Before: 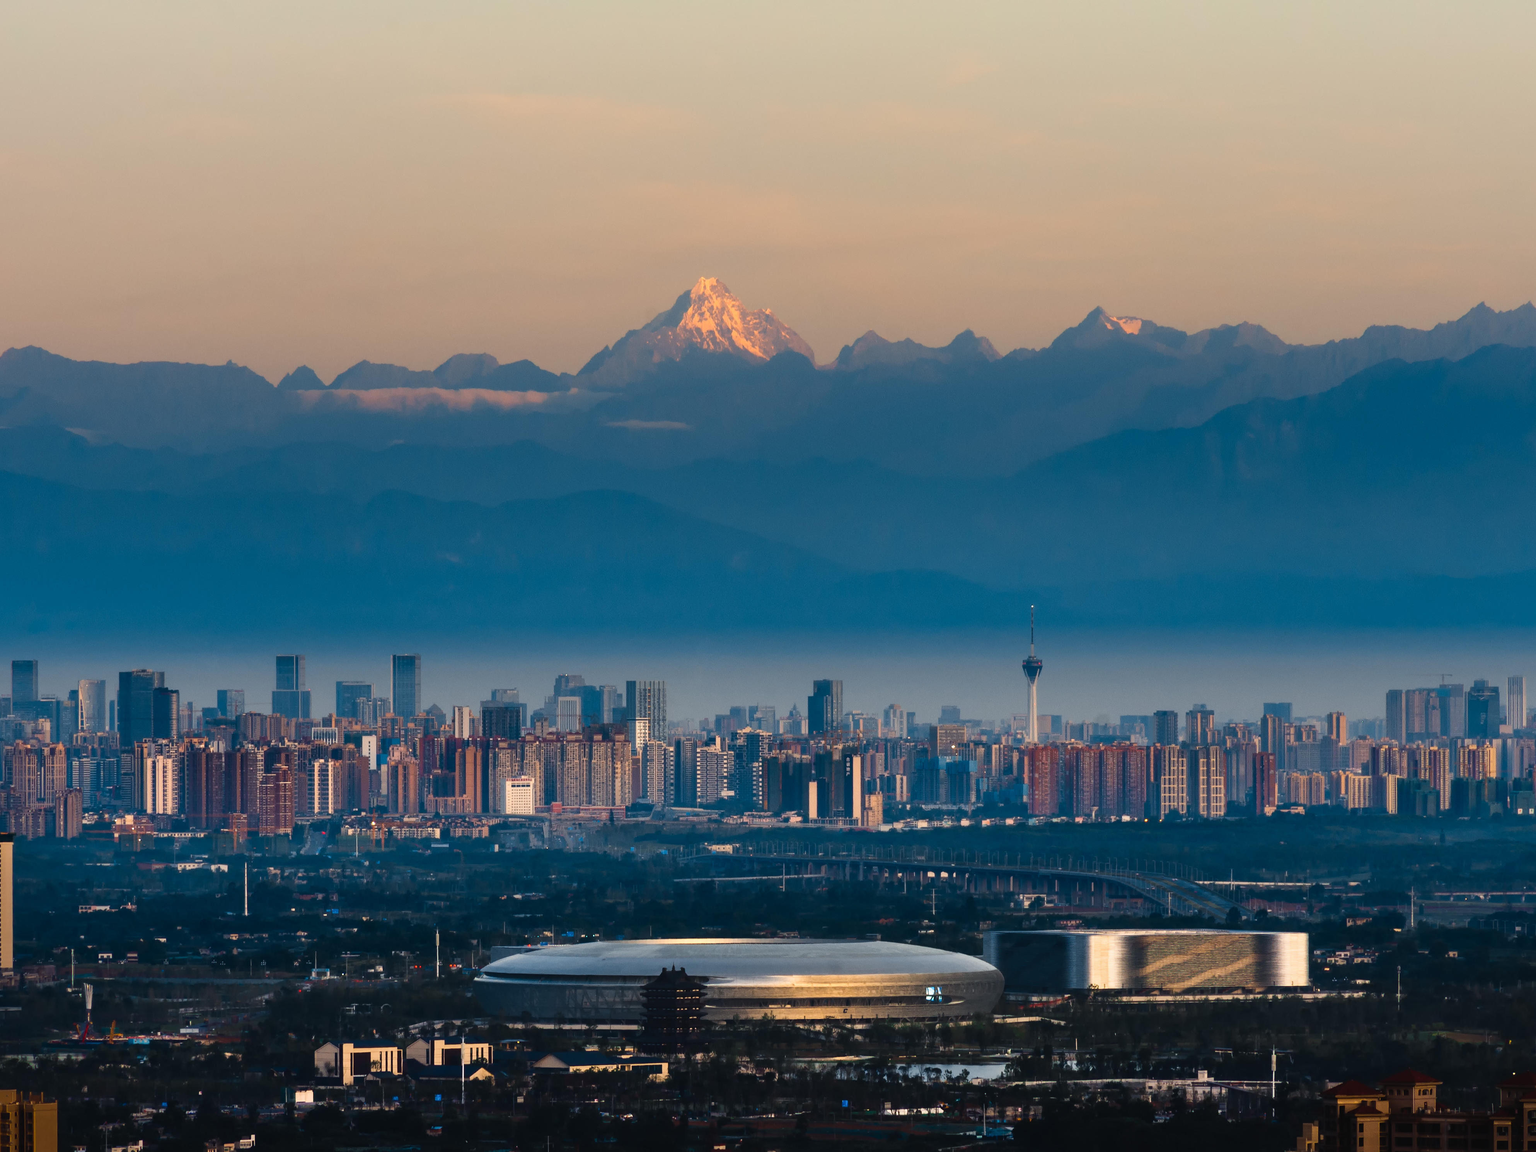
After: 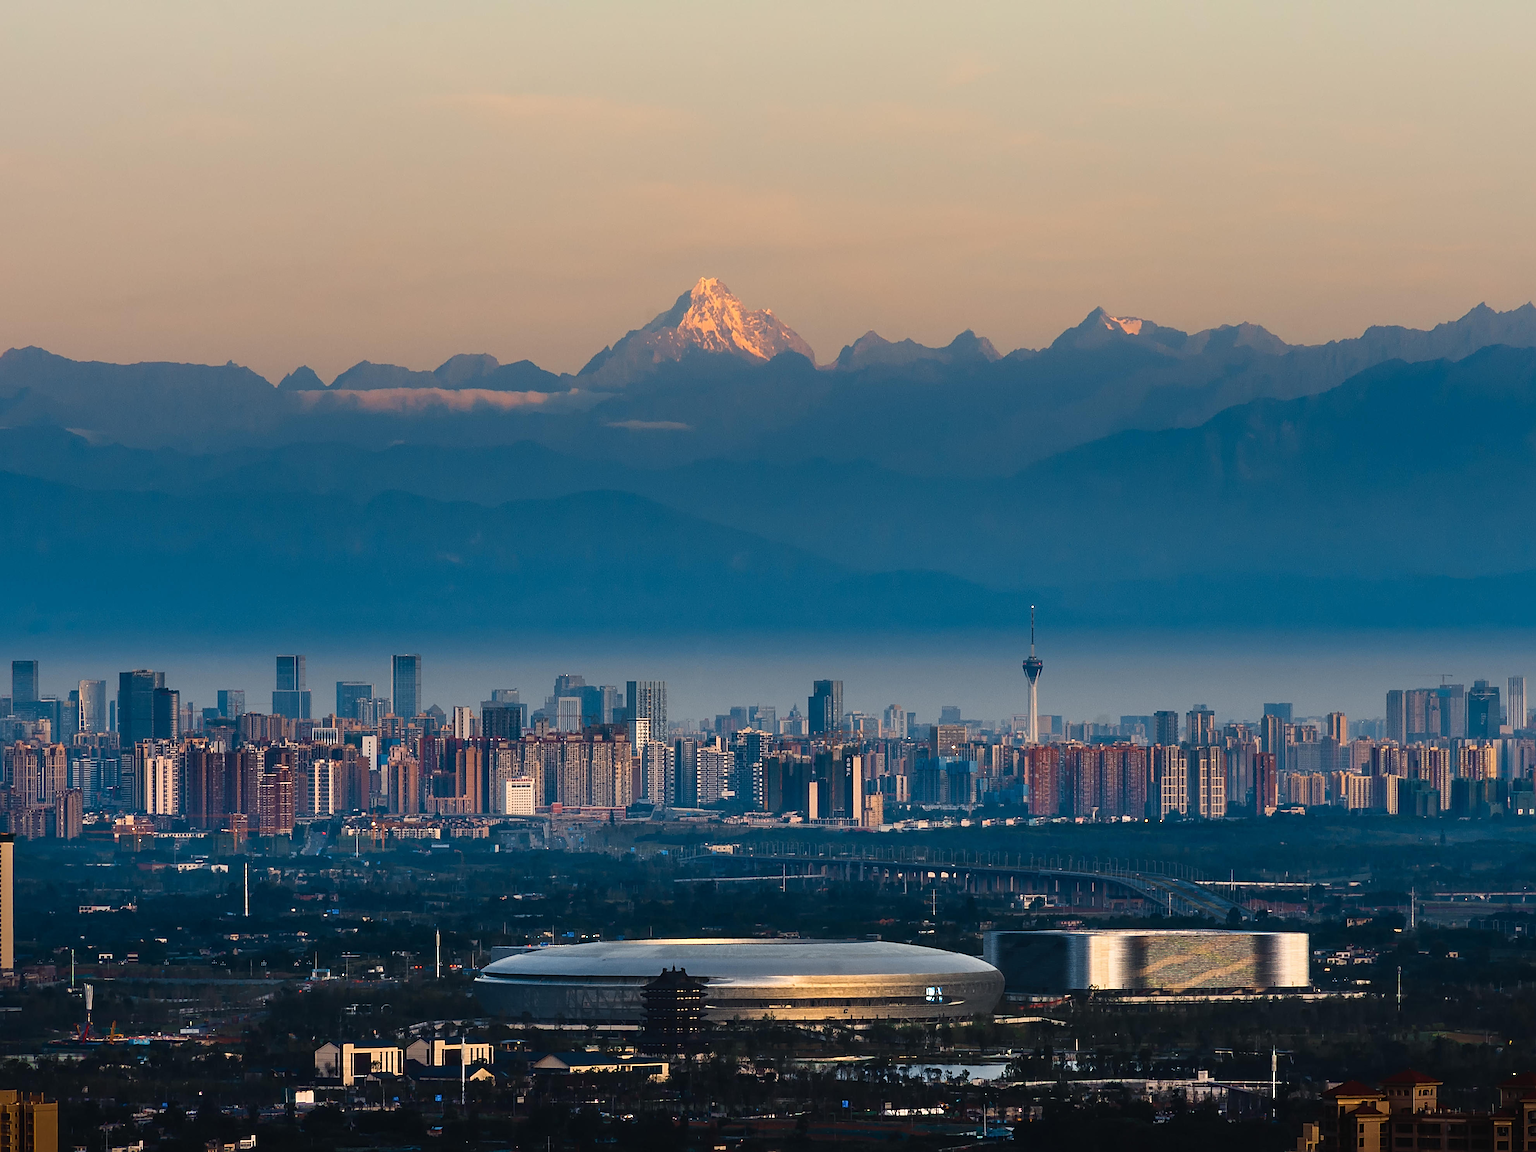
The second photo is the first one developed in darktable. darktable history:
sharpen: radius 2.845, amount 0.732
